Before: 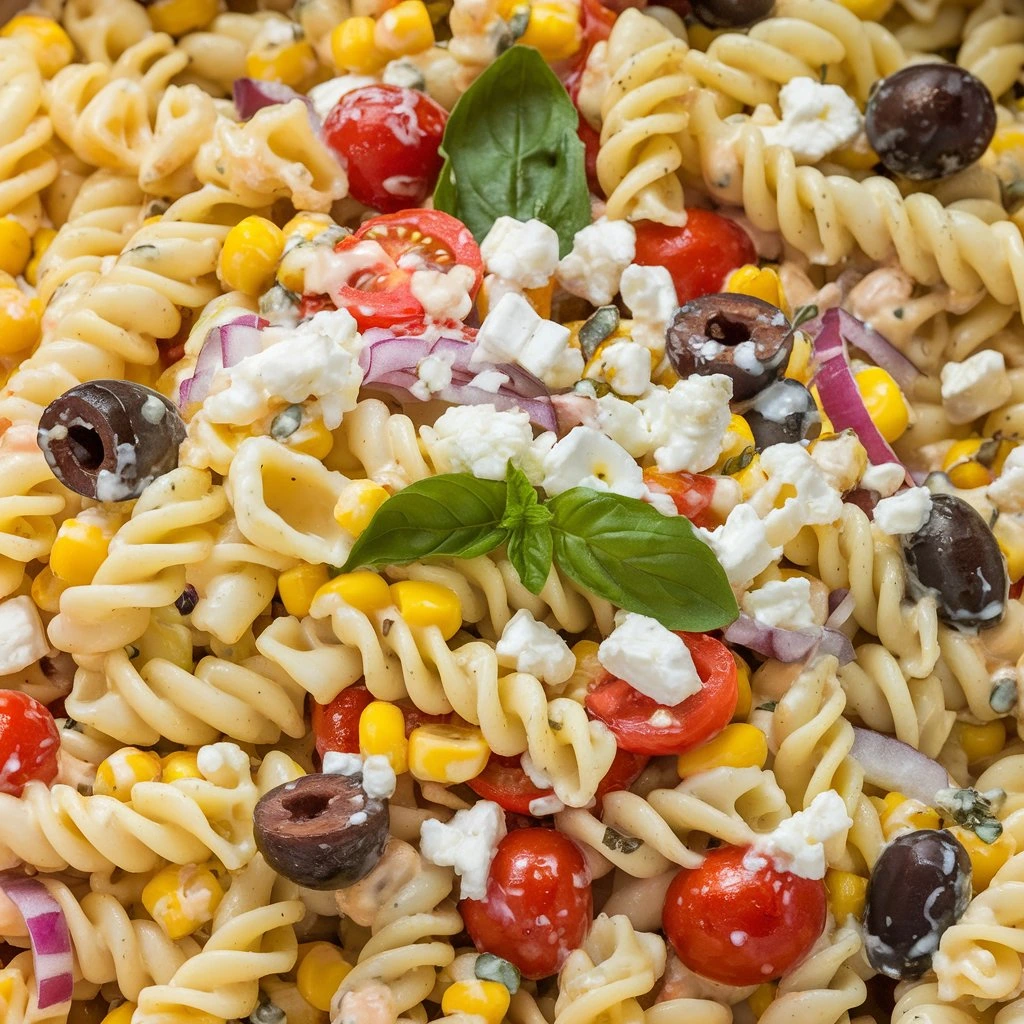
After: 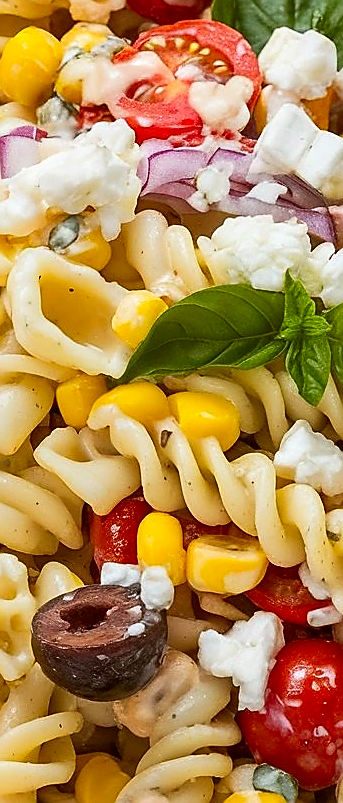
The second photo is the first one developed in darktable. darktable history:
crop and rotate: left 21.77%, top 18.528%, right 44.676%, bottom 2.997%
sharpen: radius 1.4, amount 1.25, threshold 0.7
contrast brightness saturation: contrast 0.13, brightness -0.05, saturation 0.16
